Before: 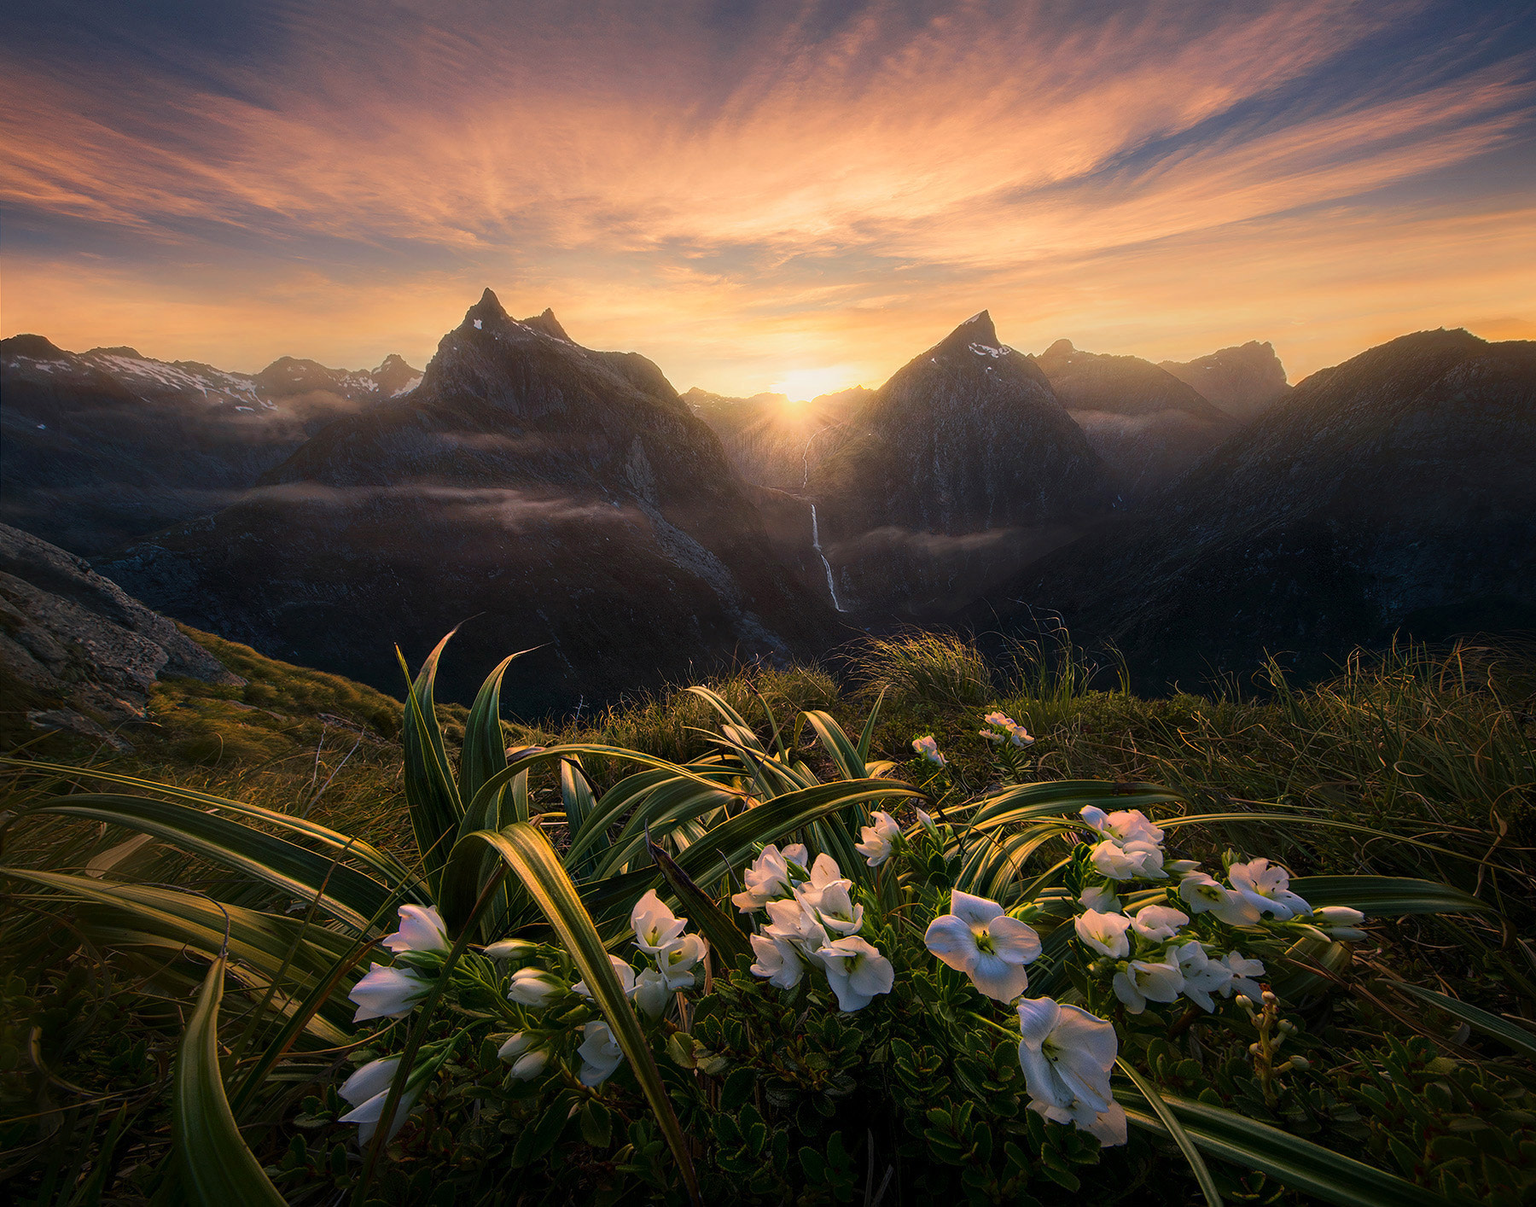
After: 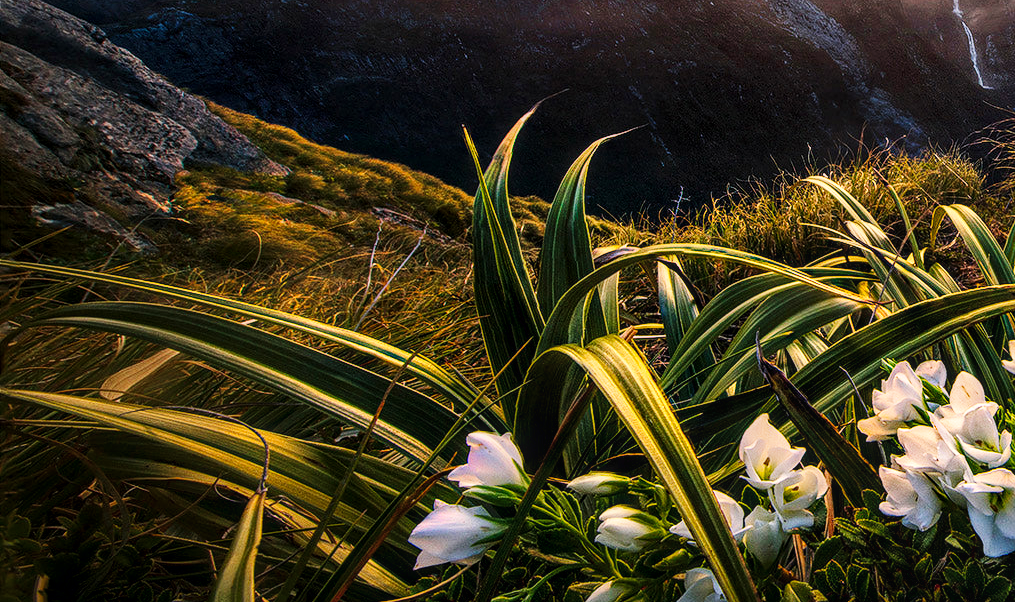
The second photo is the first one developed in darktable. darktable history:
base curve: curves: ch0 [(0, 0.003) (0.001, 0.002) (0.006, 0.004) (0.02, 0.022) (0.048, 0.086) (0.094, 0.234) (0.162, 0.431) (0.258, 0.629) (0.385, 0.8) (0.548, 0.918) (0.751, 0.988) (1, 1)], preserve colors none
crop: top 44.483%, right 43.593%, bottom 12.892%
local contrast: detail 130%
